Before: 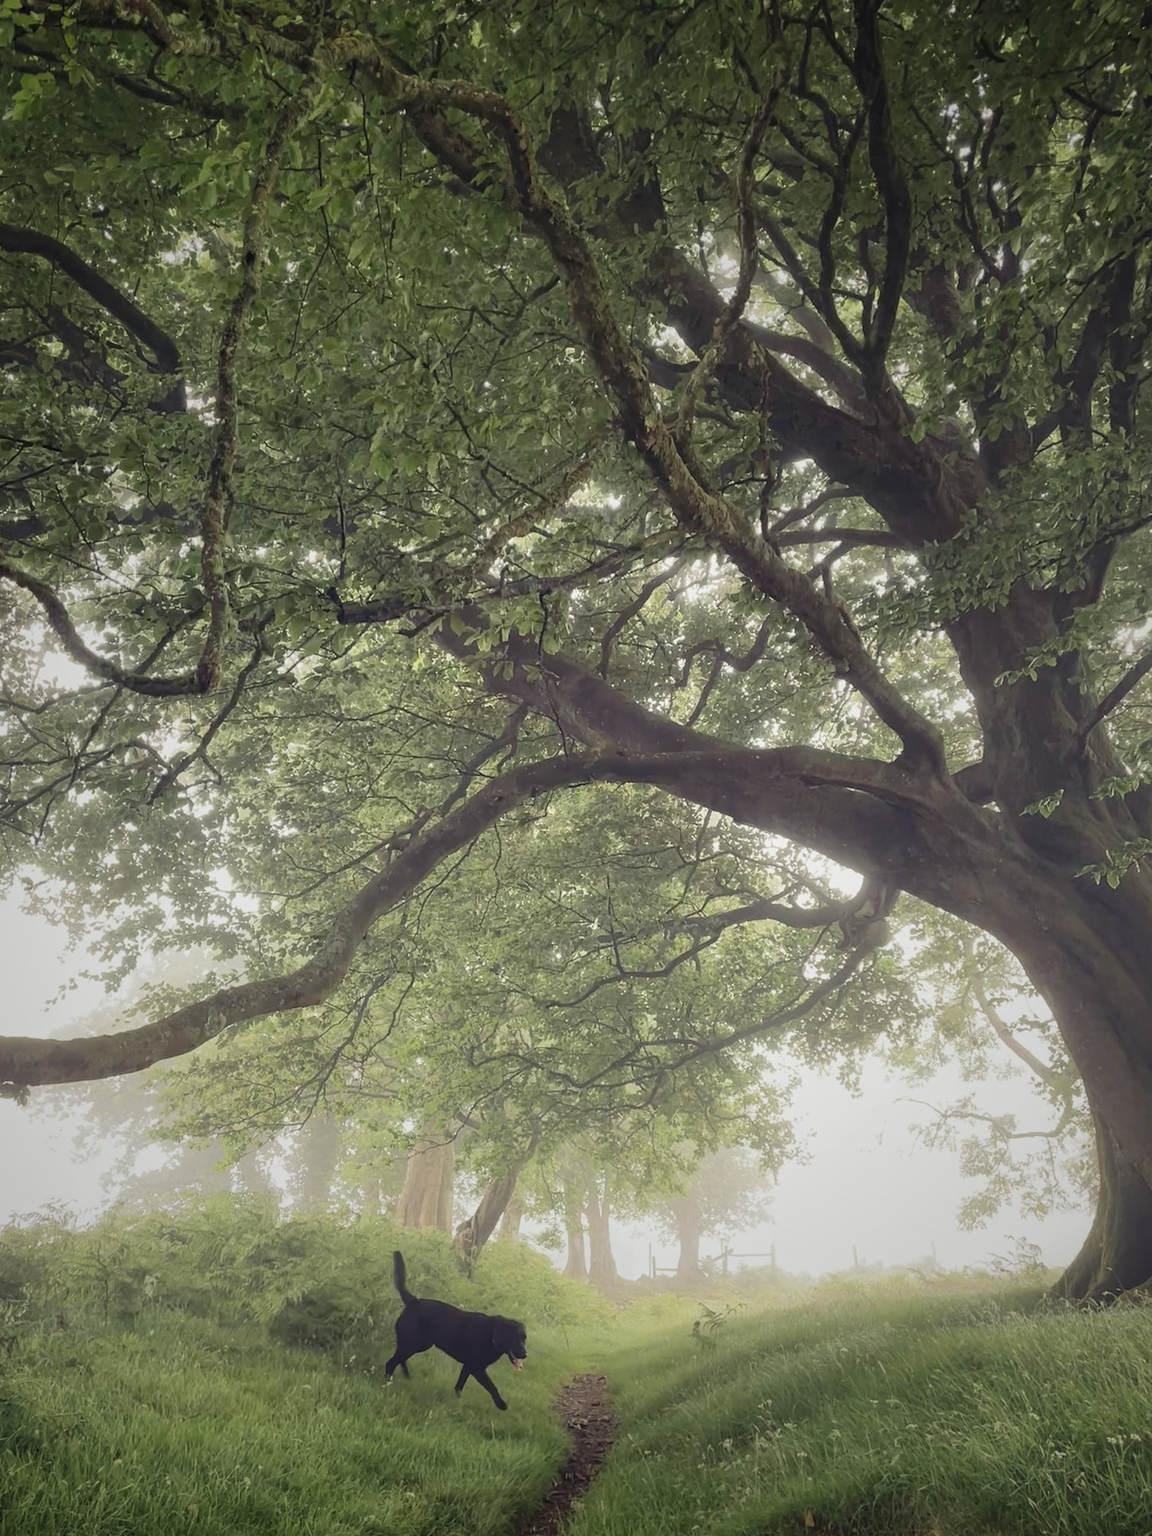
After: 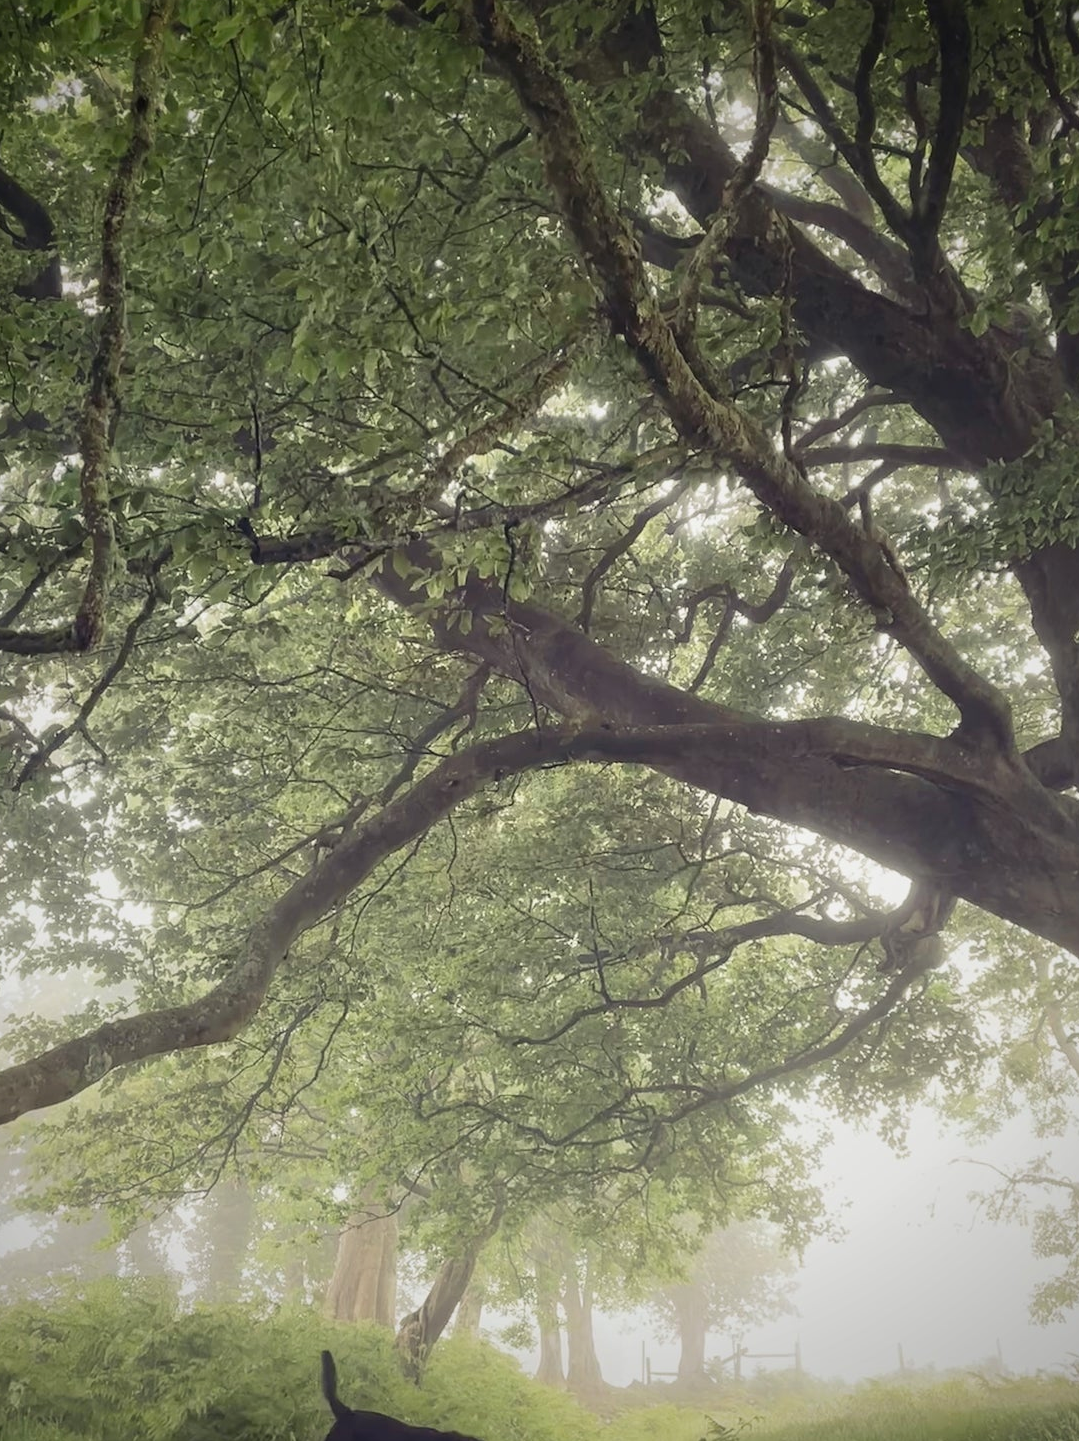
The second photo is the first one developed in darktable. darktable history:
contrast brightness saturation: contrast 0.103, brightness 0.021, saturation 0.022
crop and rotate: left 11.915%, top 11.386%, right 13.375%, bottom 13.817%
vignetting: fall-off radius 61.24%, saturation 0.373
